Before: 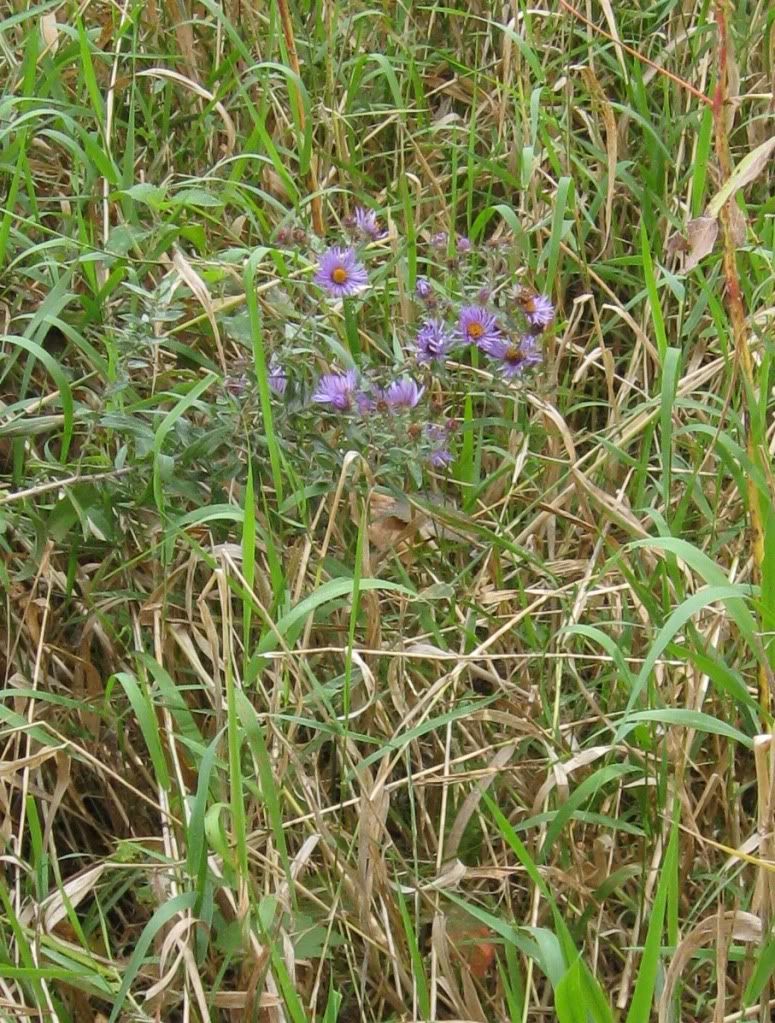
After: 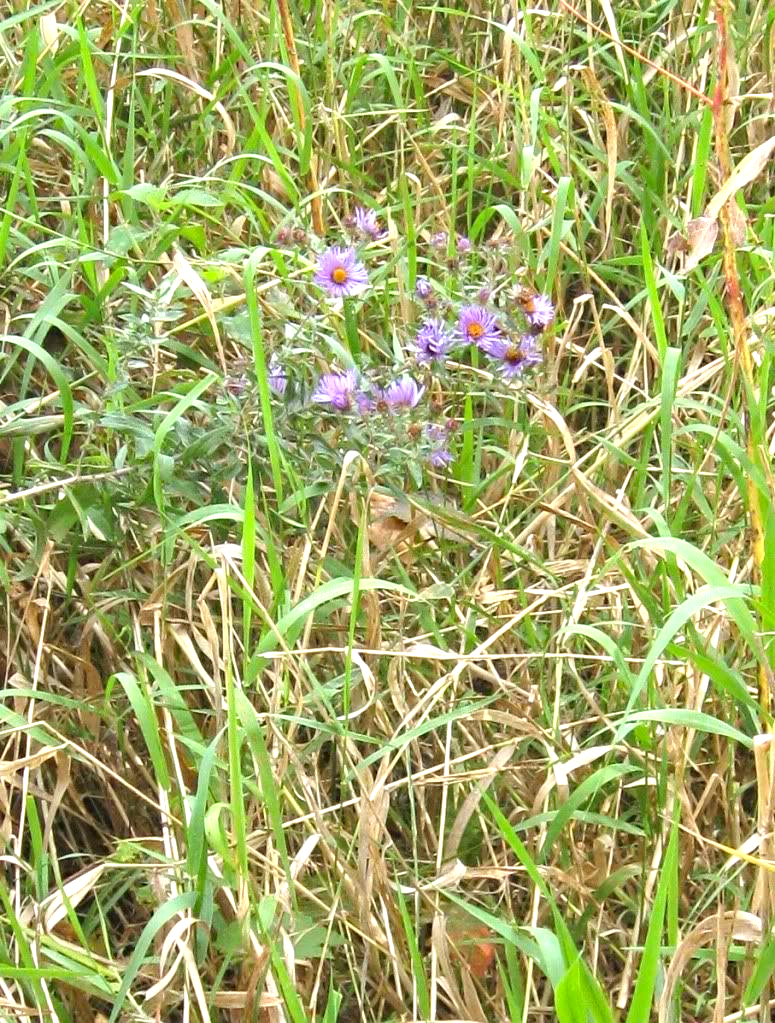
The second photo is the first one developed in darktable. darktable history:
exposure: black level correction 0, exposure 1.001 EV, compensate exposure bias true, compensate highlight preservation false
haze removal: compatibility mode true, adaptive false
